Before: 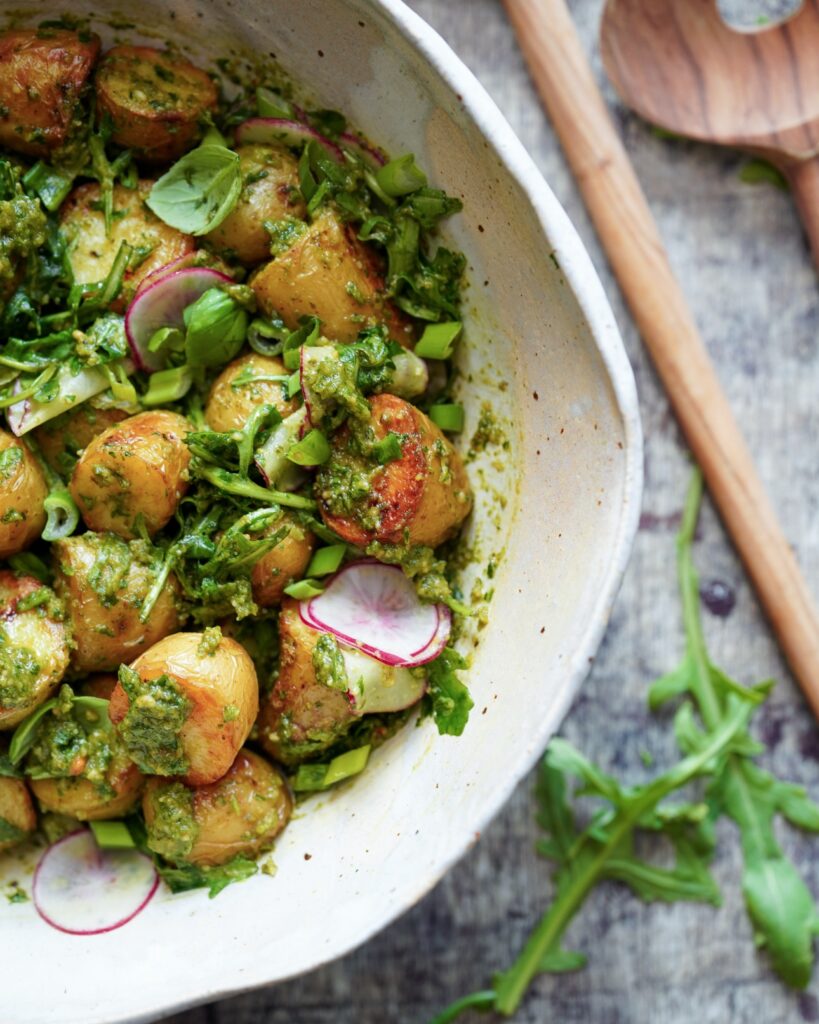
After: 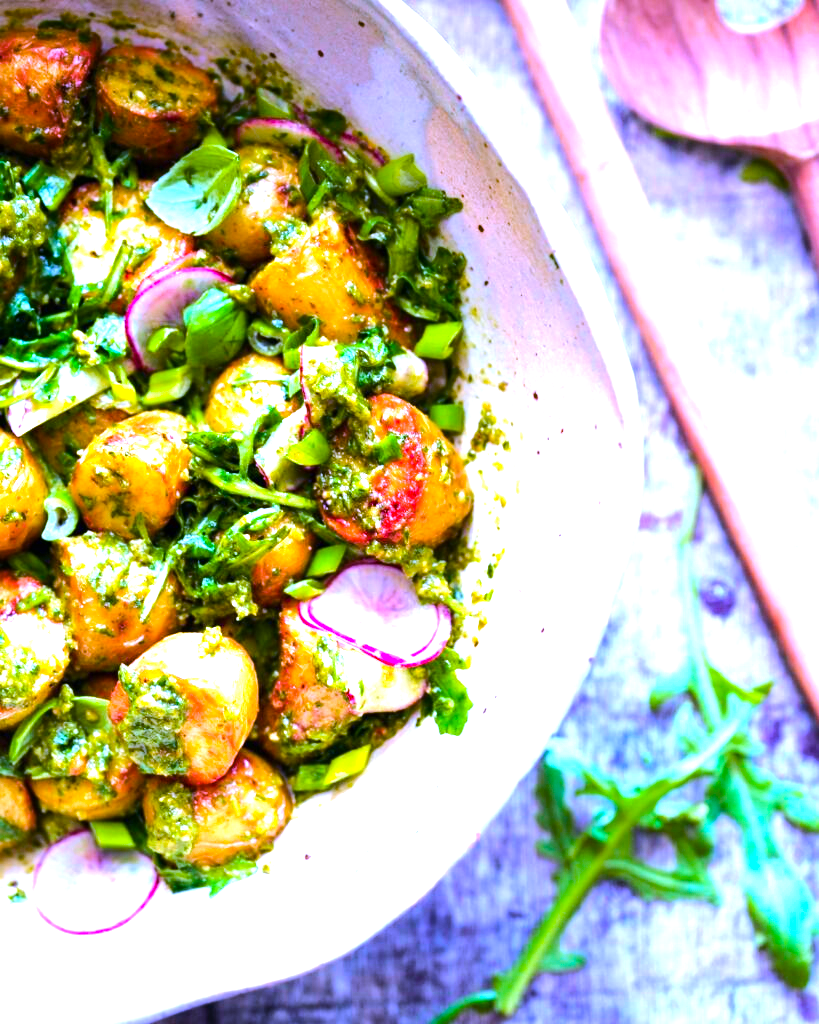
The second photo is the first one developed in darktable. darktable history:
exposure: black level correction 0, exposure 0.877 EV, compensate exposure bias true, compensate highlight preservation false
tone equalizer: -8 EV -0.75 EV, -7 EV -0.7 EV, -6 EV -0.6 EV, -5 EV -0.4 EV, -3 EV 0.4 EV, -2 EV 0.6 EV, -1 EV 0.7 EV, +0 EV 0.75 EV, edges refinement/feathering 500, mask exposure compensation -1.57 EV, preserve details no
color balance rgb: perceptual saturation grading › global saturation 25%, perceptual brilliance grading › mid-tones 10%, perceptual brilliance grading › shadows 15%, global vibrance 20%
white balance: red 0.98, blue 1.61
